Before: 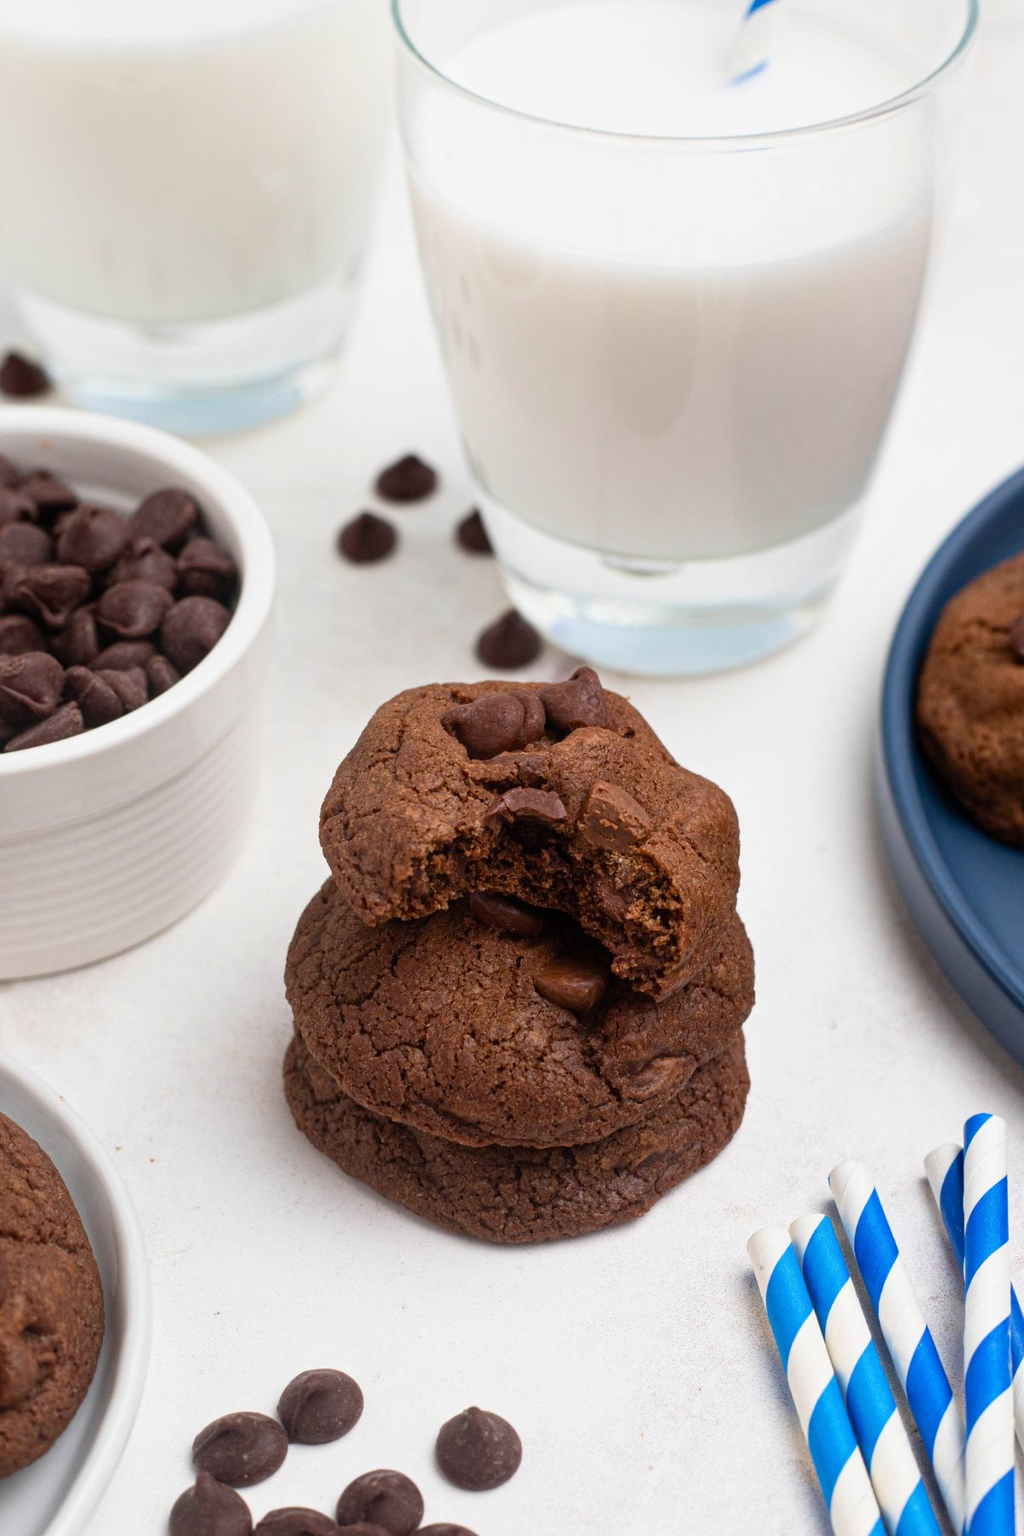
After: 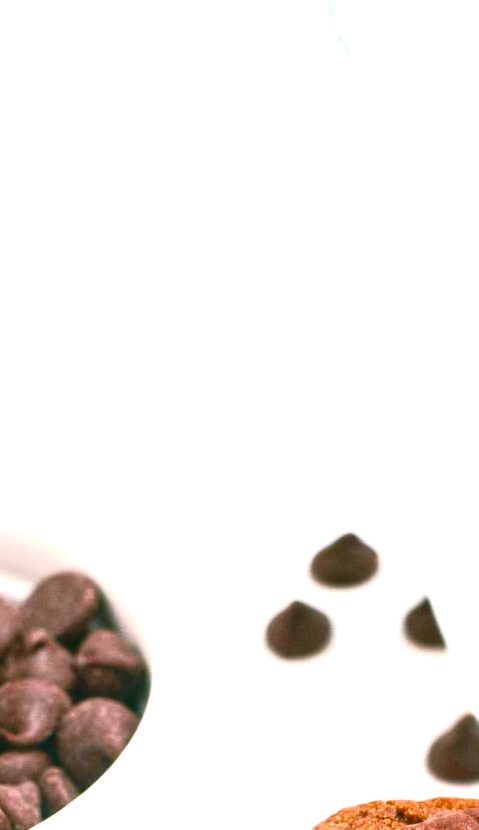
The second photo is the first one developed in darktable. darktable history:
shadows and highlights: shadows 1.19, highlights 38.81, highlights color adjustment 0.627%
exposure: black level correction 0, exposure 1.386 EV, compensate highlight preservation false
base curve: exposure shift 0.01, preserve colors none
crop and rotate: left 11.066%, top 0.107%, right 48.983%, bottom 53.75%
color balance rgb: shadows lift › chroma 12.024%, shadows lift › hue 134.19°, global offset › luminance 0.496%, global offset › hue 171.35°, perceptual saturation grading › global saturation 25.861%, perceptual brilliance grading › highlights 11.284%, global vibrance 15.881%, saturation formula JzAzBz (2021)
